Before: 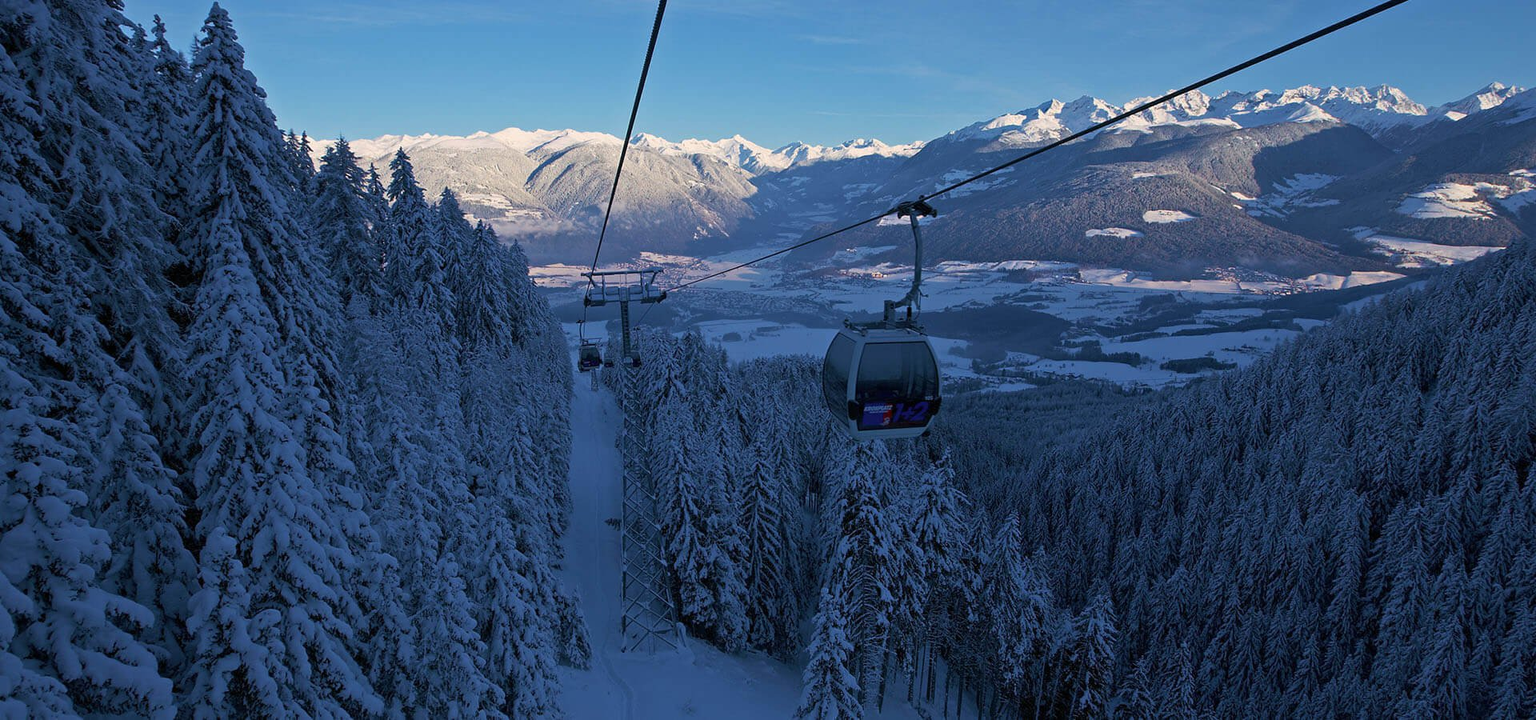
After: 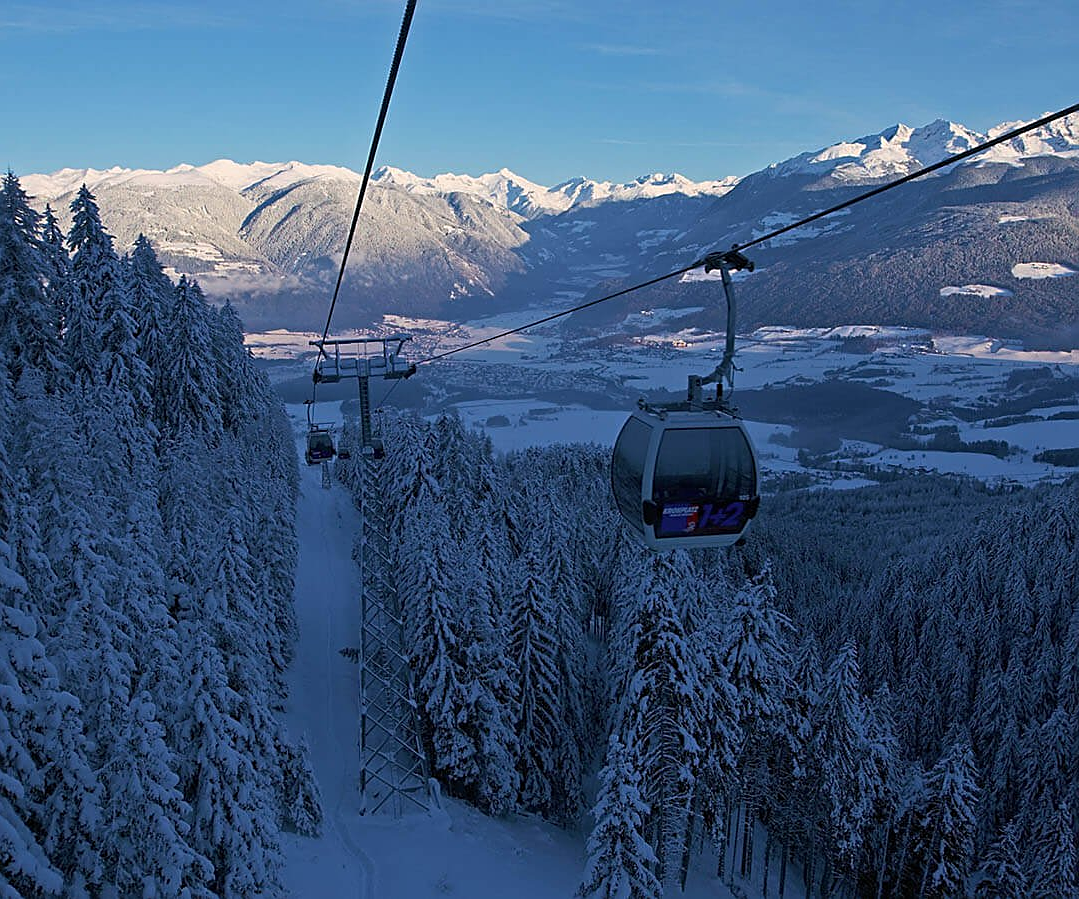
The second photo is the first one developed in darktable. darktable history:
sharpen: on, module defaults
crop: left 21.762%, right 22.03%, bottom 0.001%
